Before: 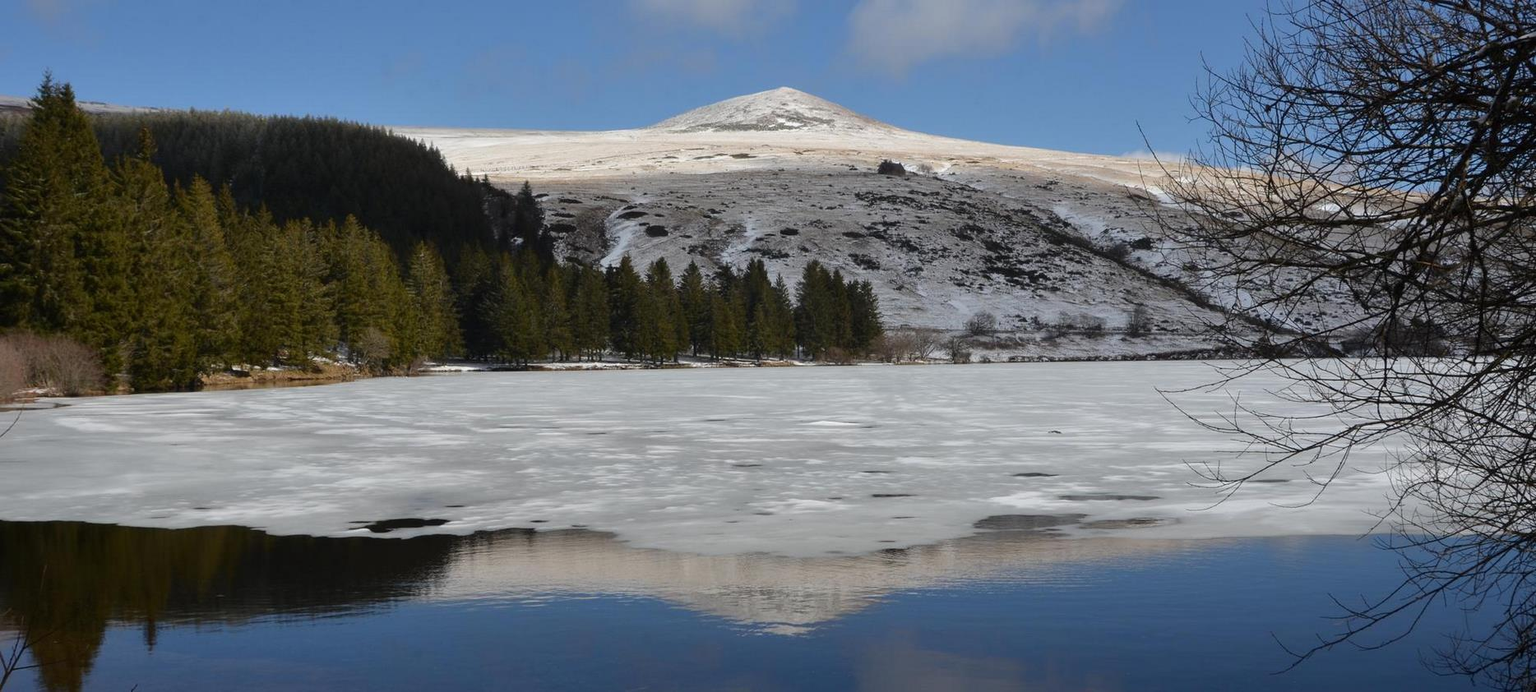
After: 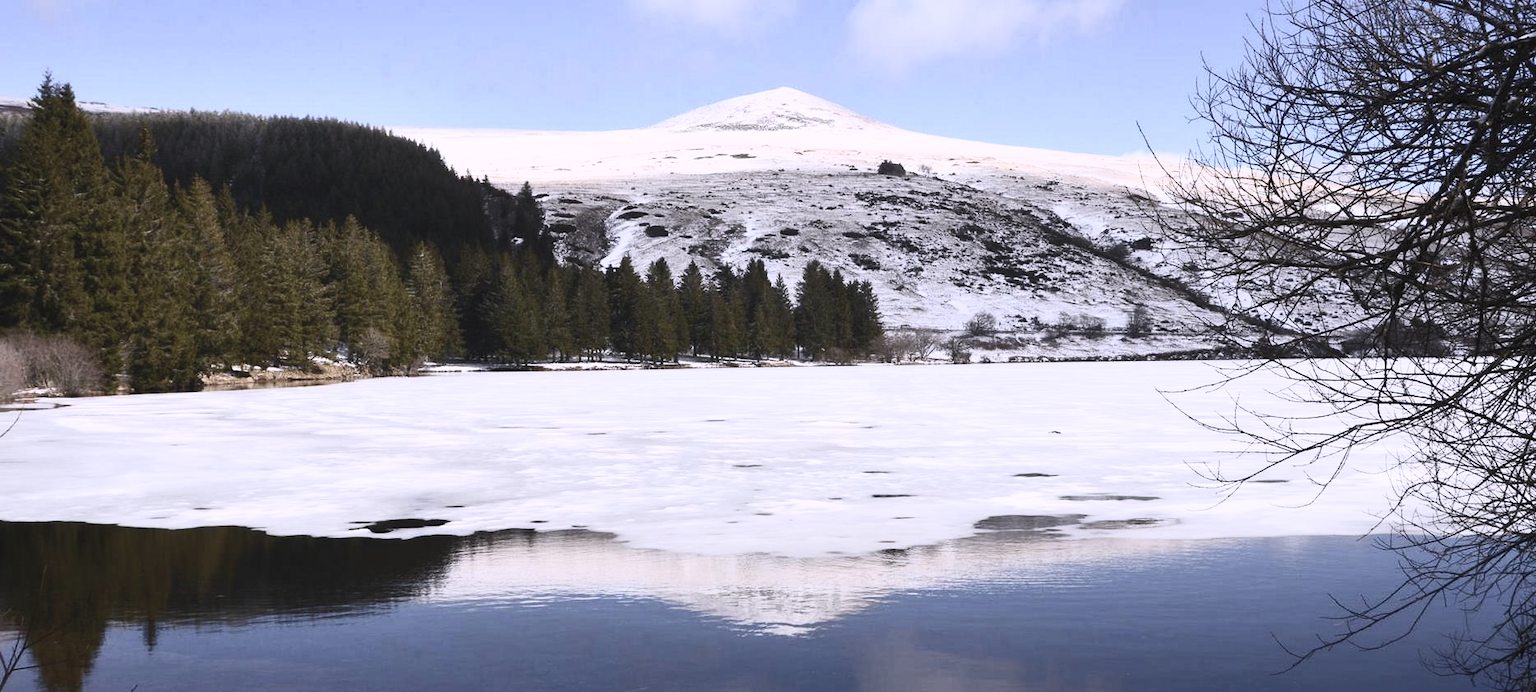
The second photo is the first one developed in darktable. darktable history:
white balance: red 1.042, blue 1.17
contrast brightness saturation: contrast 0.57, brightness 0.57, saturation -0.34
